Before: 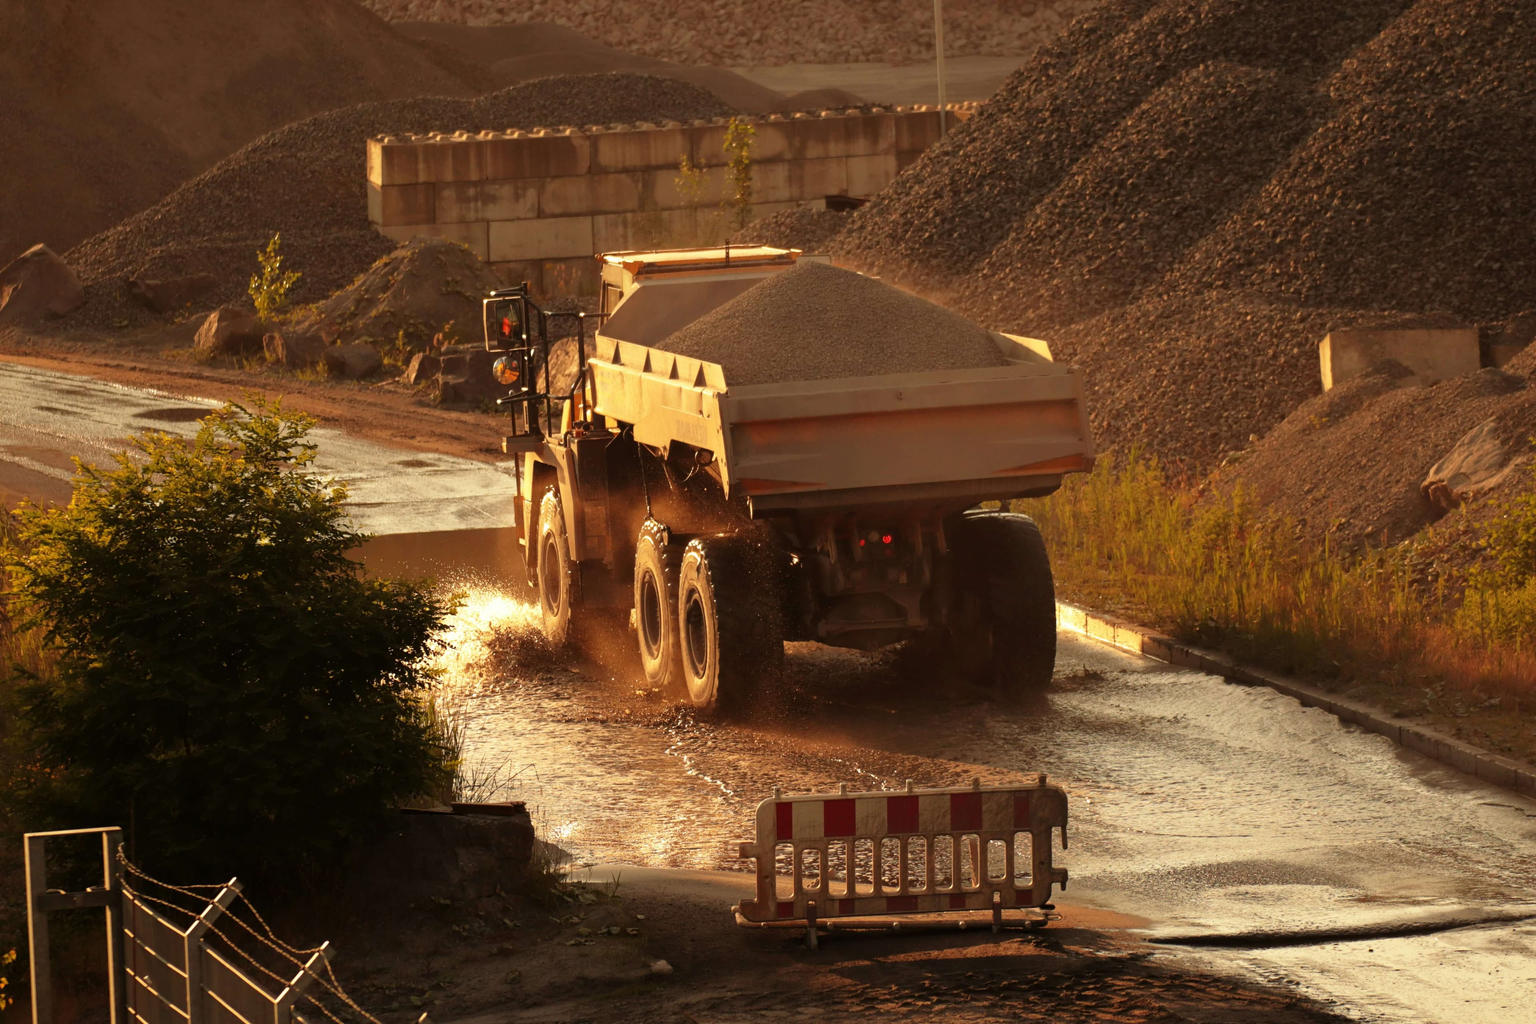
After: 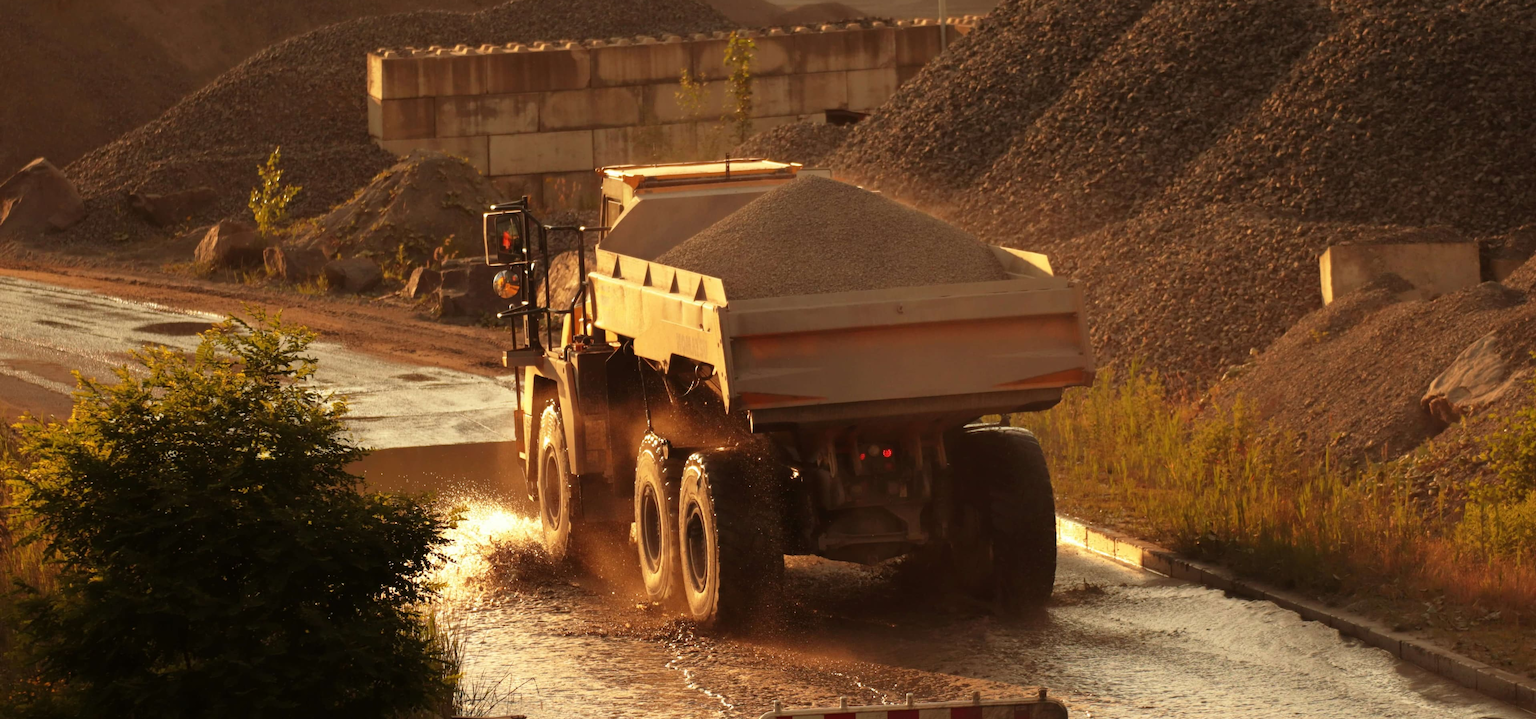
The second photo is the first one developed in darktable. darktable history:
crop and rotate: top 8.454%, bottom 21.236%
